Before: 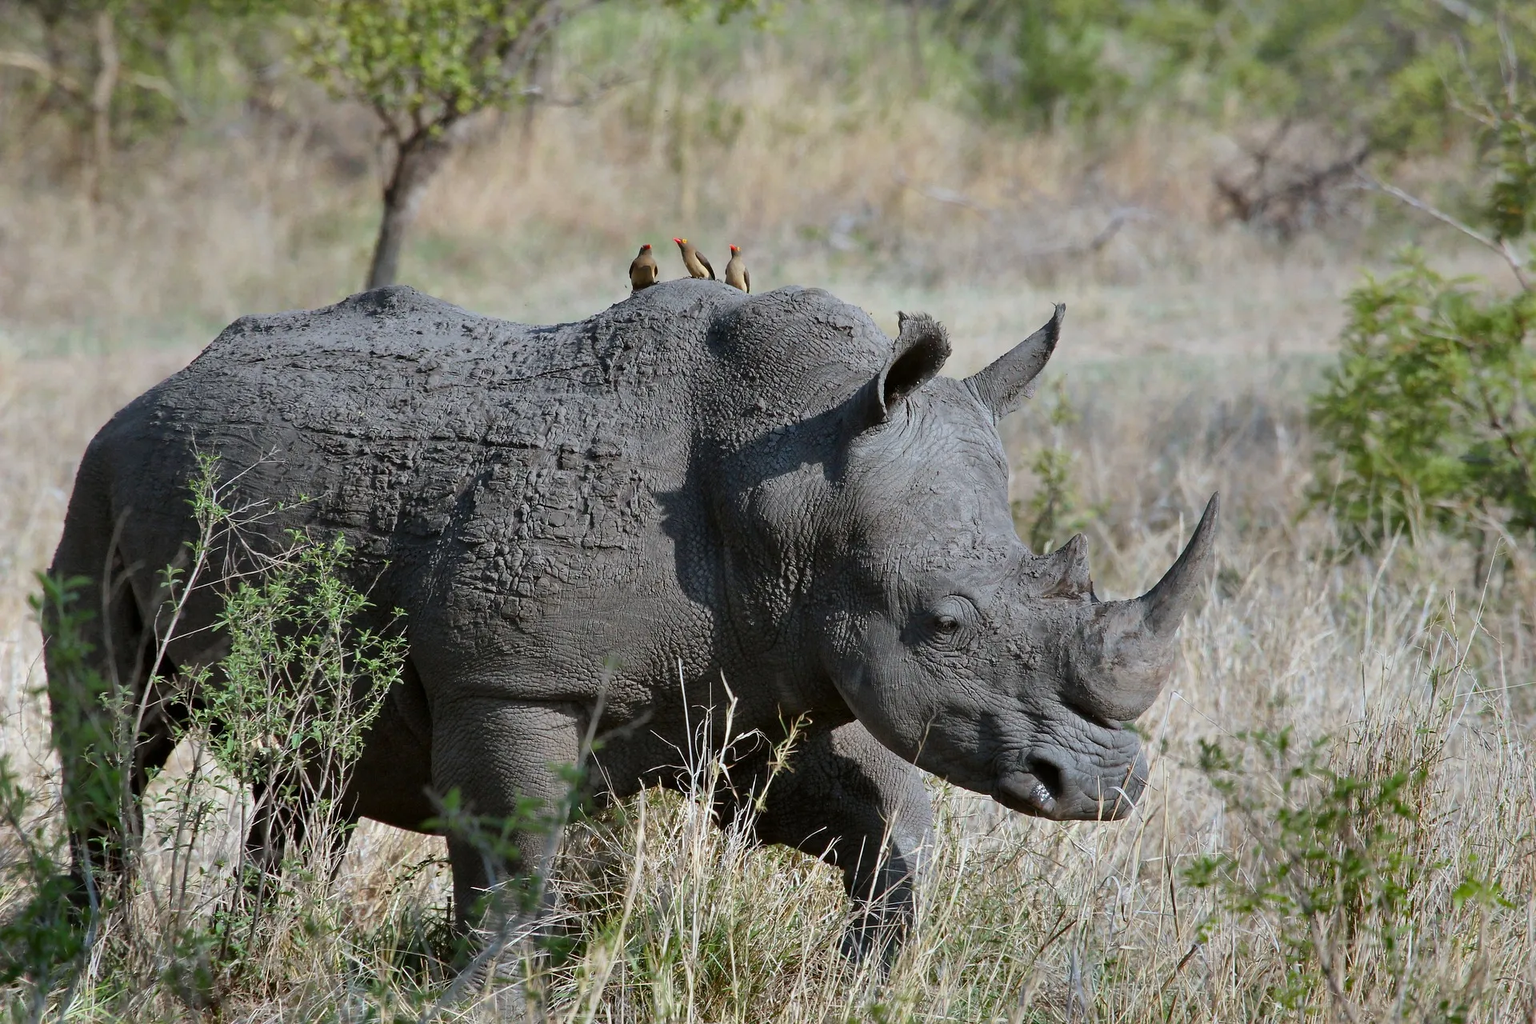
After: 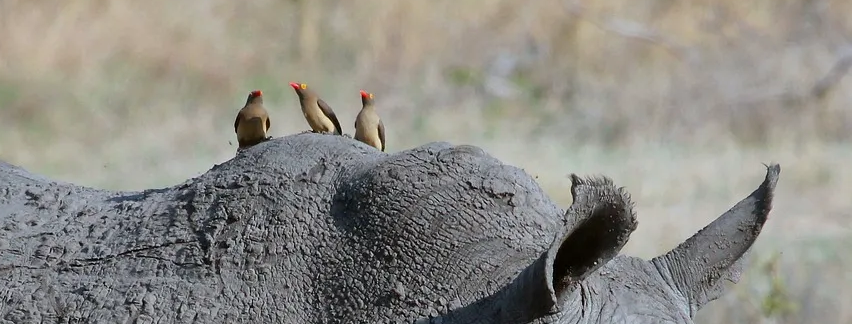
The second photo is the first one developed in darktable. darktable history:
crop: left 28.802%, top 16.851%, right 26.773%, bottom 57.821%
